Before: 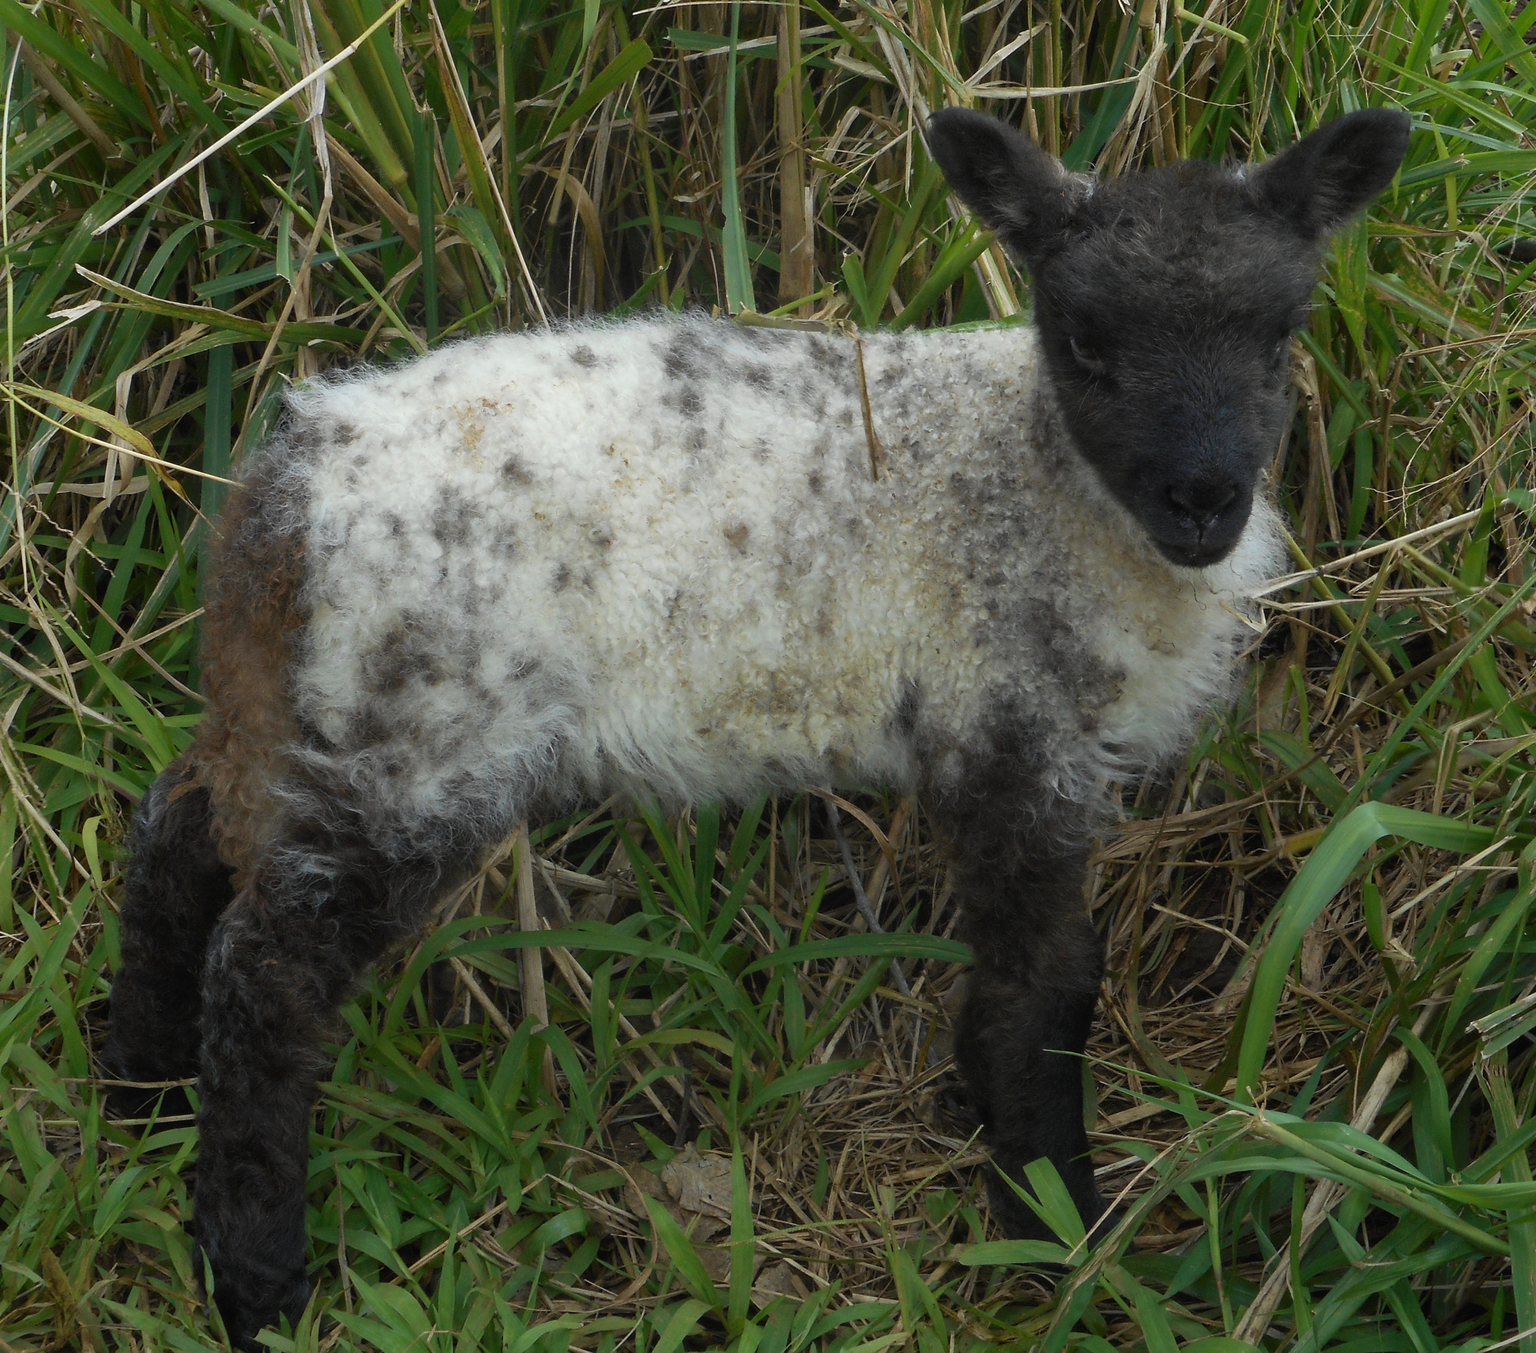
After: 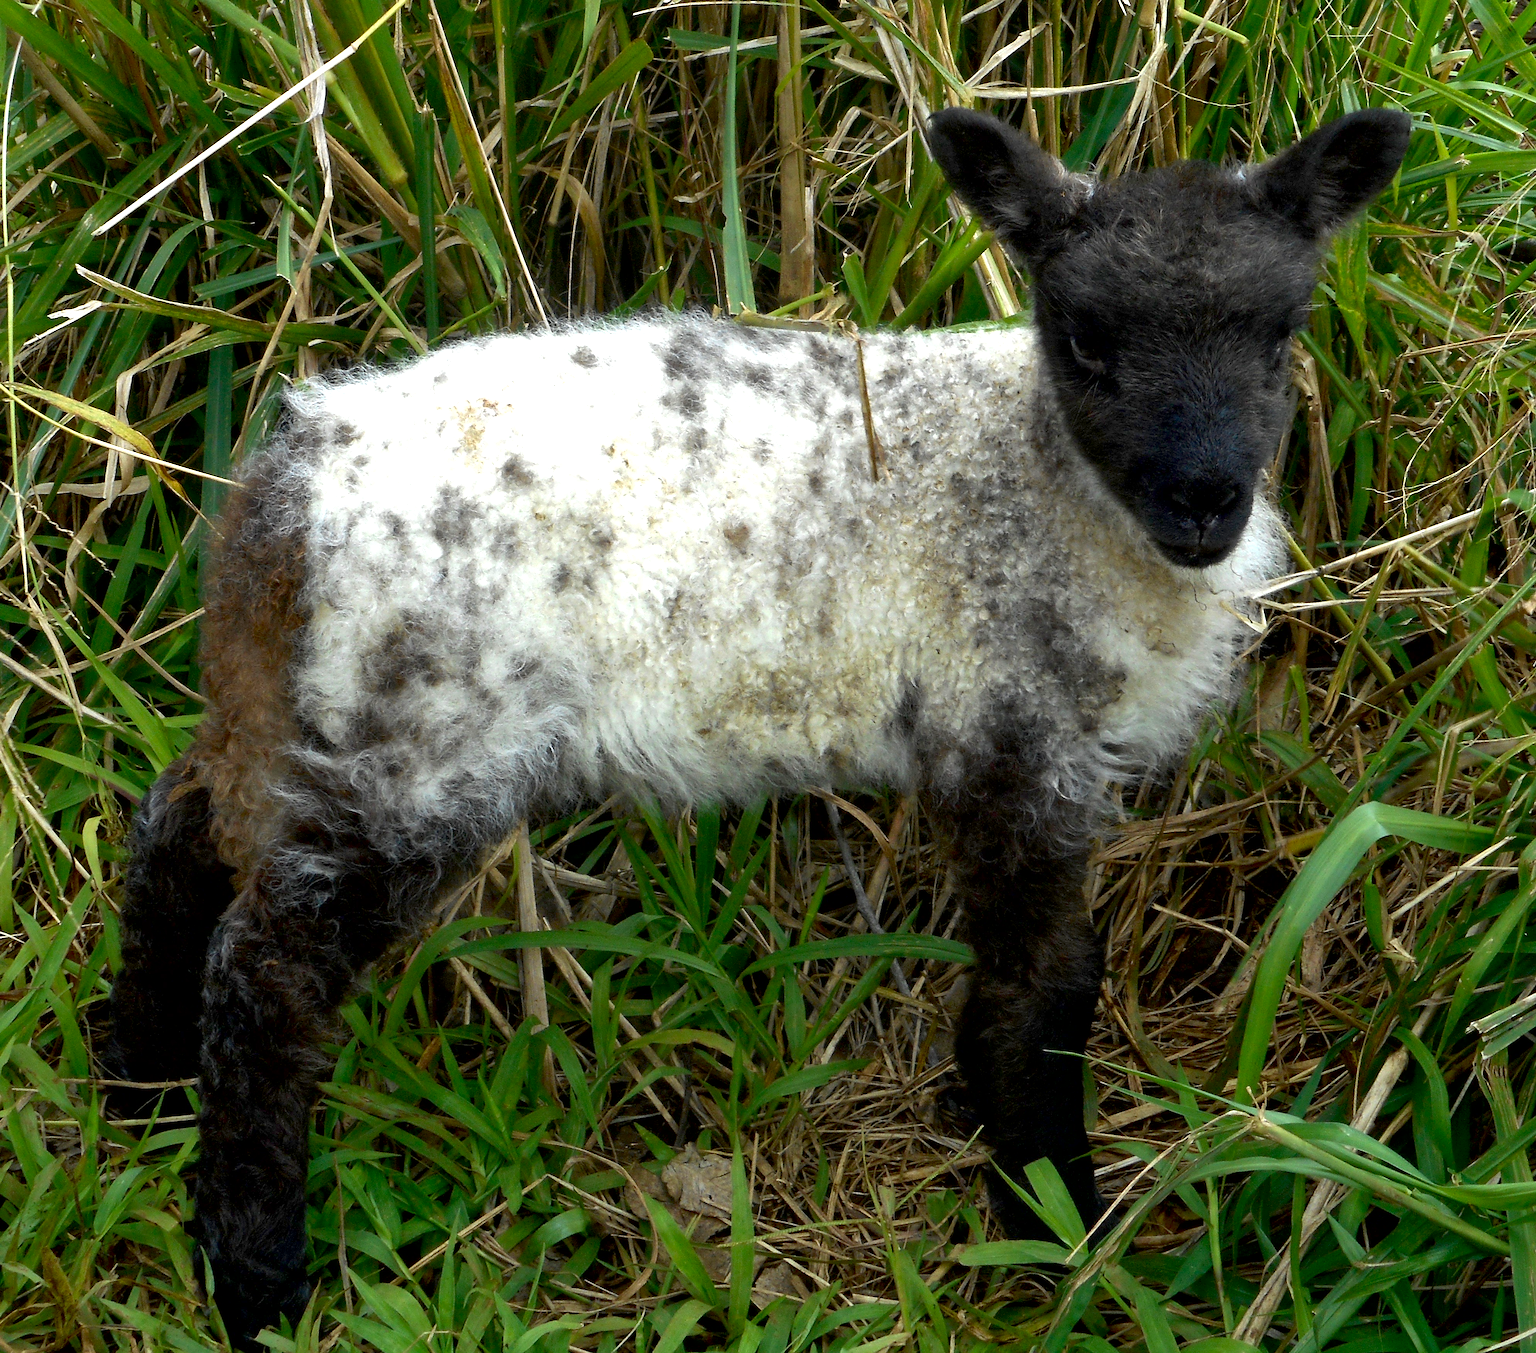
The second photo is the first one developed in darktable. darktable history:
exposure: black level correction 0.01, exposure 1 EV, compensate highlight preservation false
contrast brightness saturation: contrast 0.069, brightness -0.129, saturation 0.05
shadows and highlights: shadows 25.4, highlights -24.21
